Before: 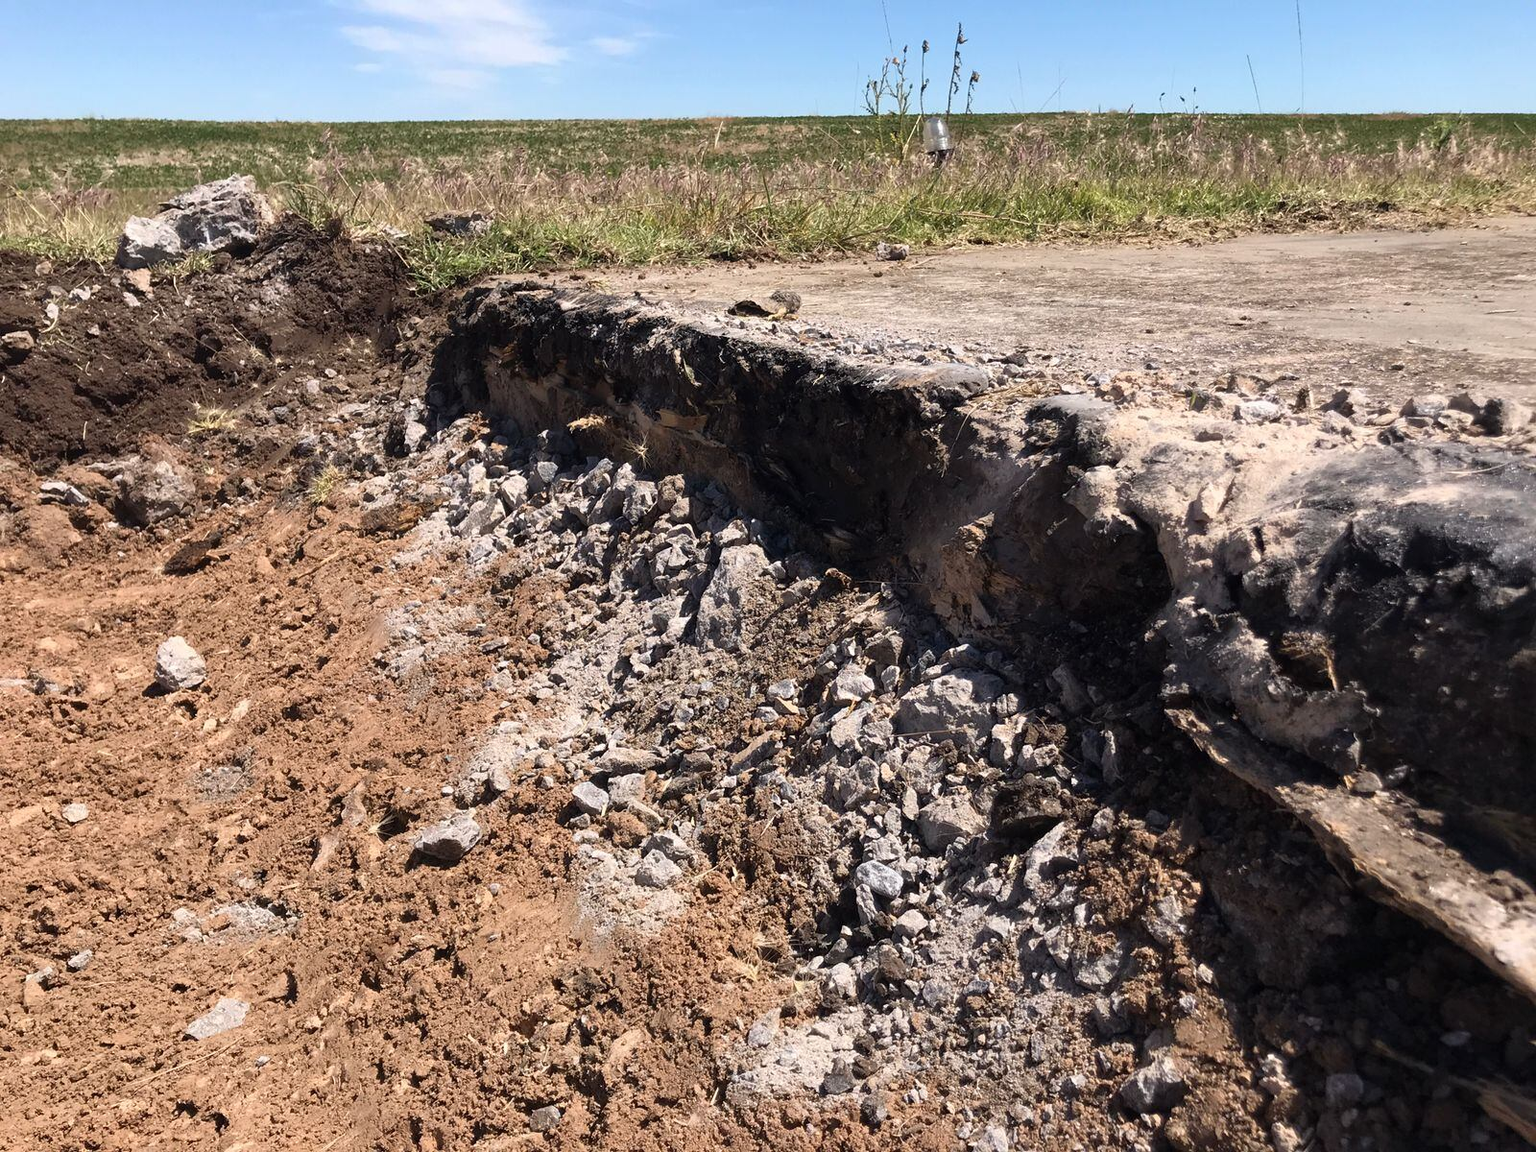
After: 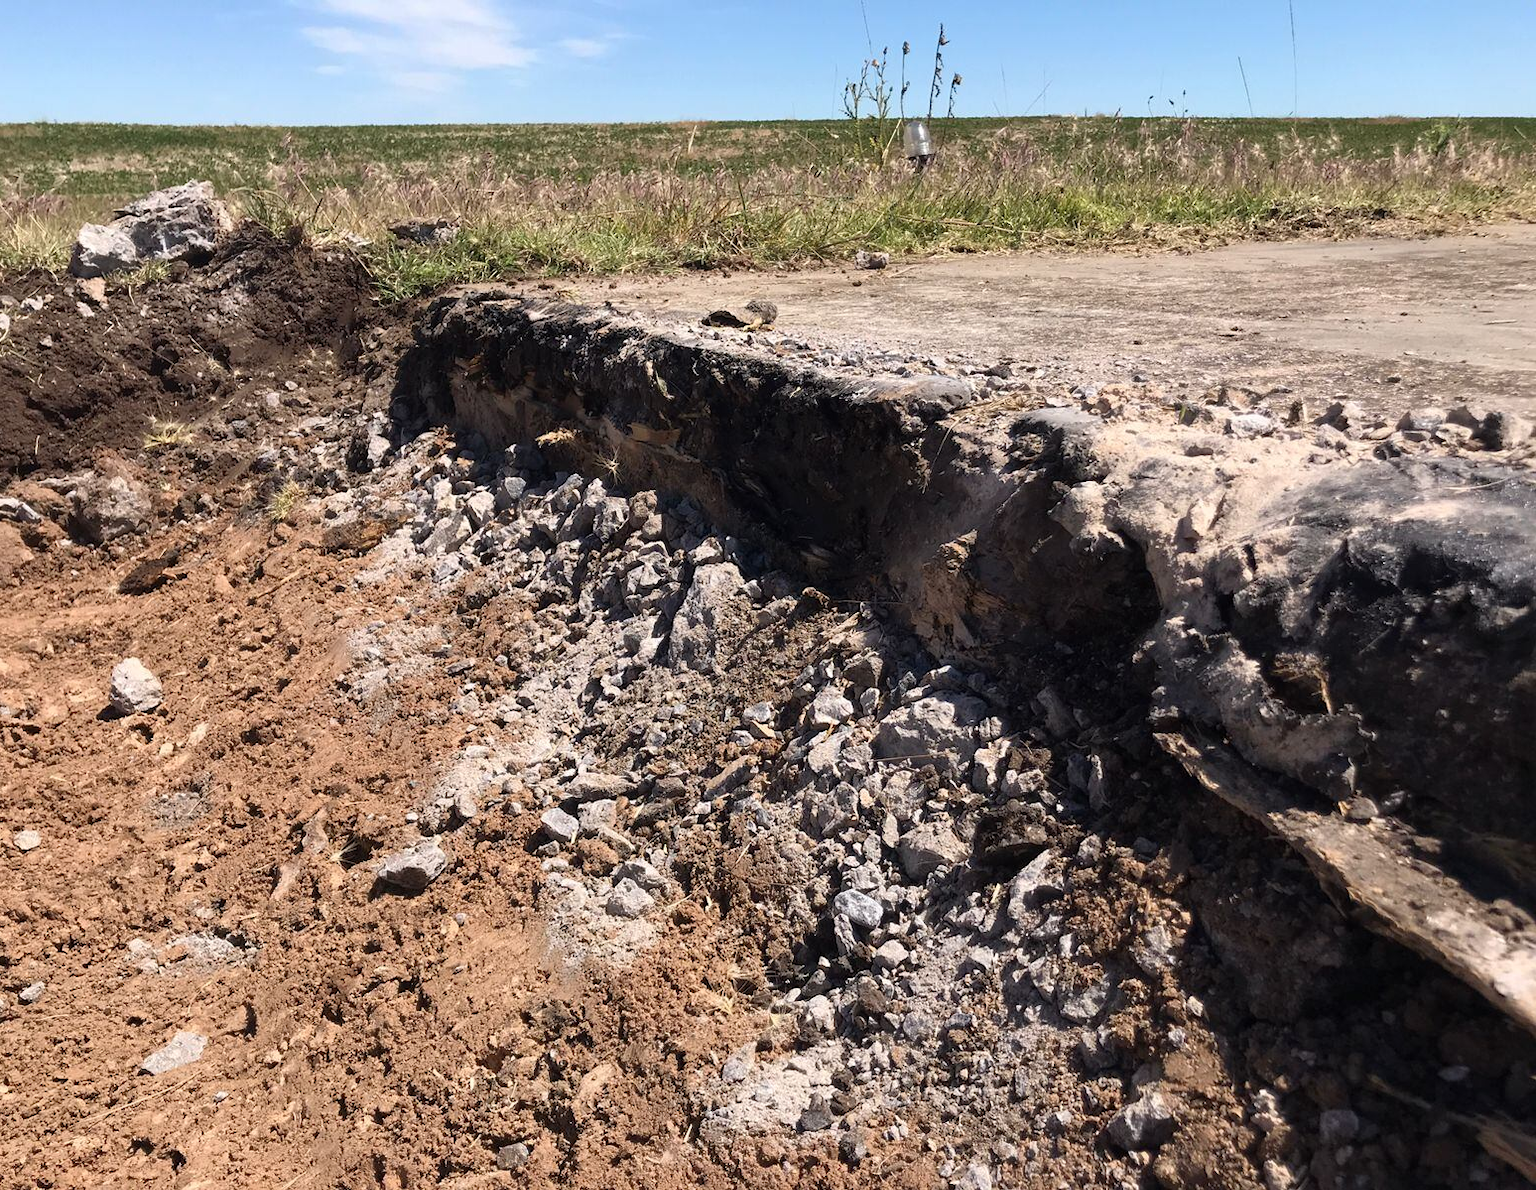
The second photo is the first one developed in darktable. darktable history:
crop and rotate: left 3.238%
tone equalizer: on, module defaults
